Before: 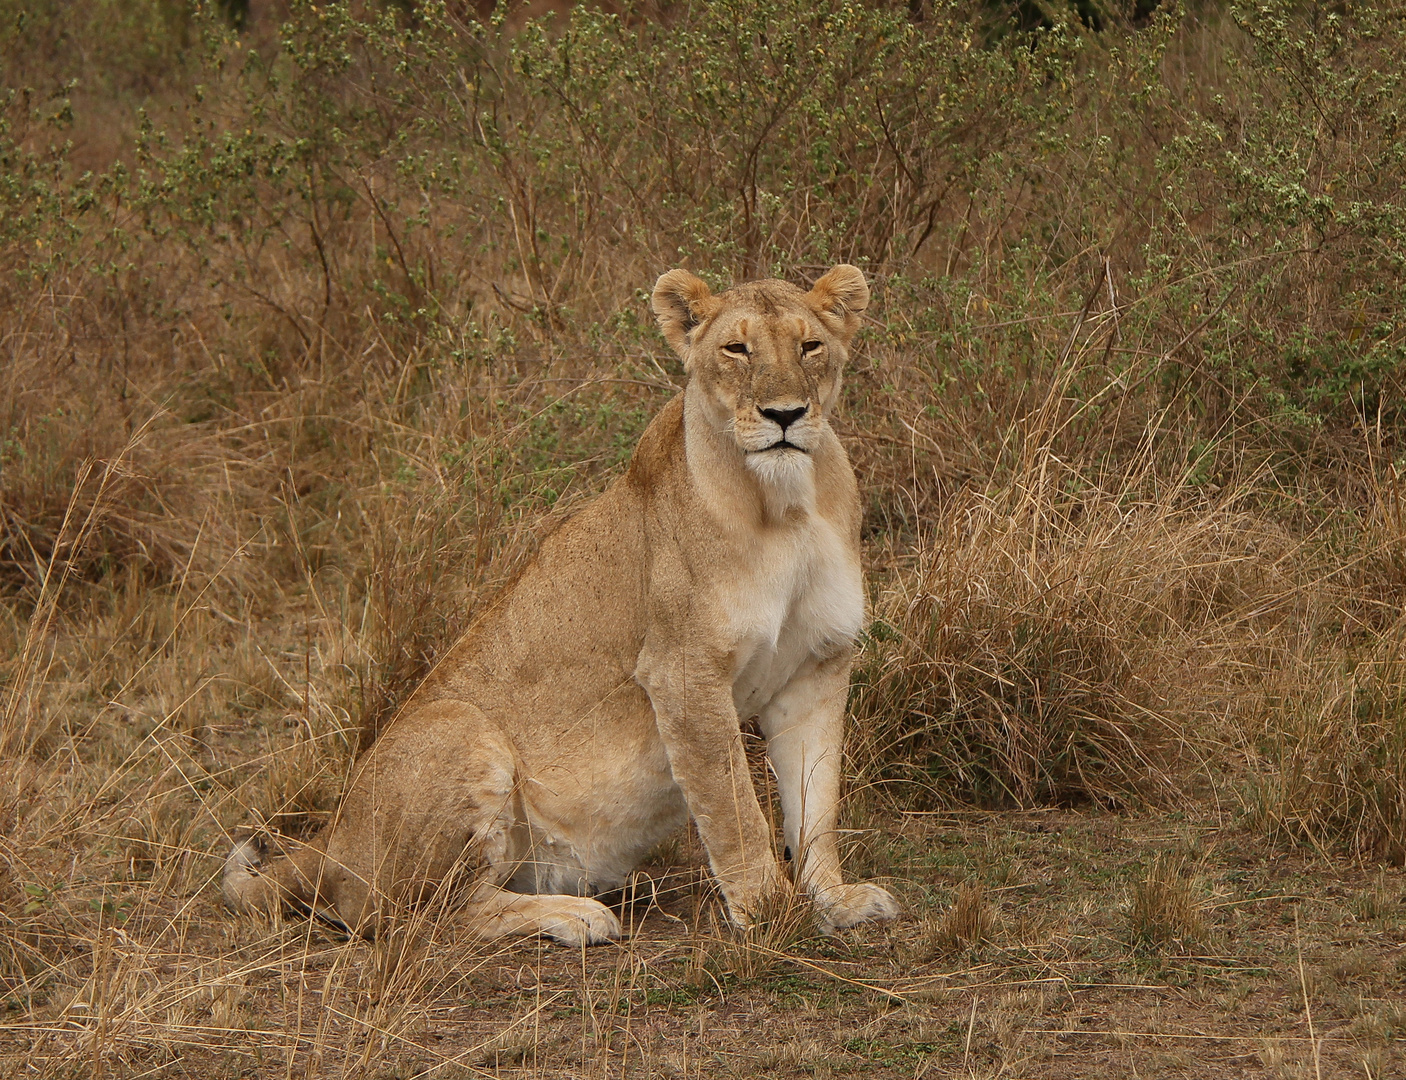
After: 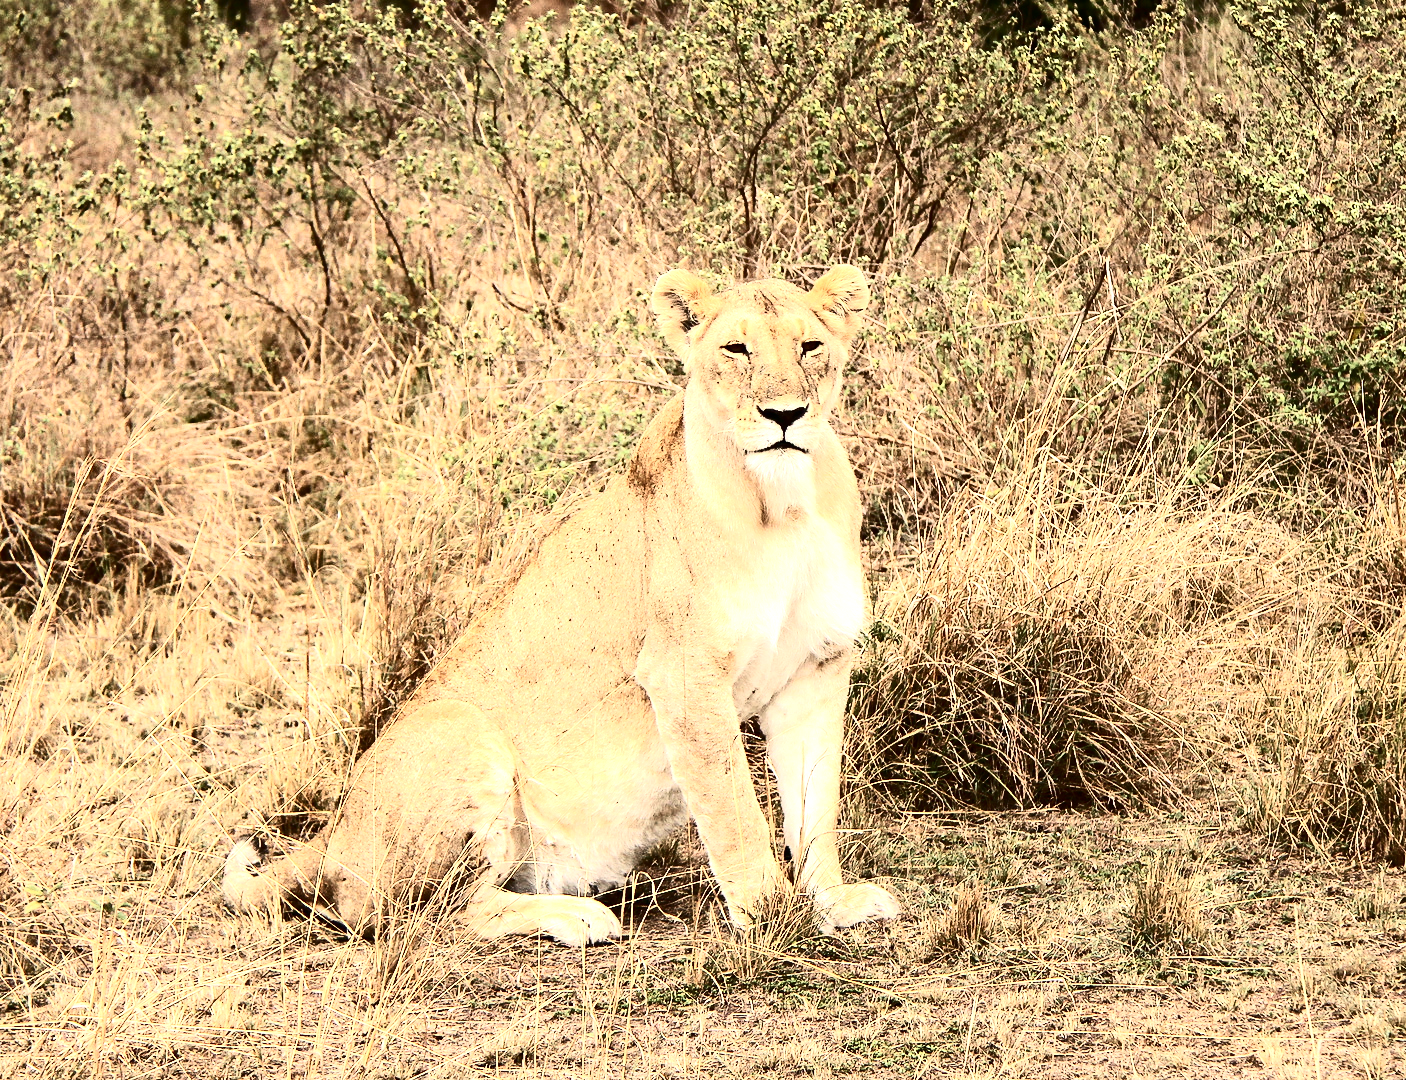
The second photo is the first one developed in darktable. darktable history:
exposure: black level correction 0, exposure 1.182 EV, compensate highlight preservation false
contrast brightness saturation: contrast 0.487, saturation -0.085
tone equalizer: -8 EV -0.715 EV, -7 EV -0.702 EV, -6 EV -0.58 EV, -5 EV -0.408 EV, -3 EV 0.402 EV, -2 EV 0.6 EV, -1 EV 0.691 EV, +0 EV 0.731 EV, edges refinement/feathering 500, mask exposure compensation -1.57 EV, preserve details no
